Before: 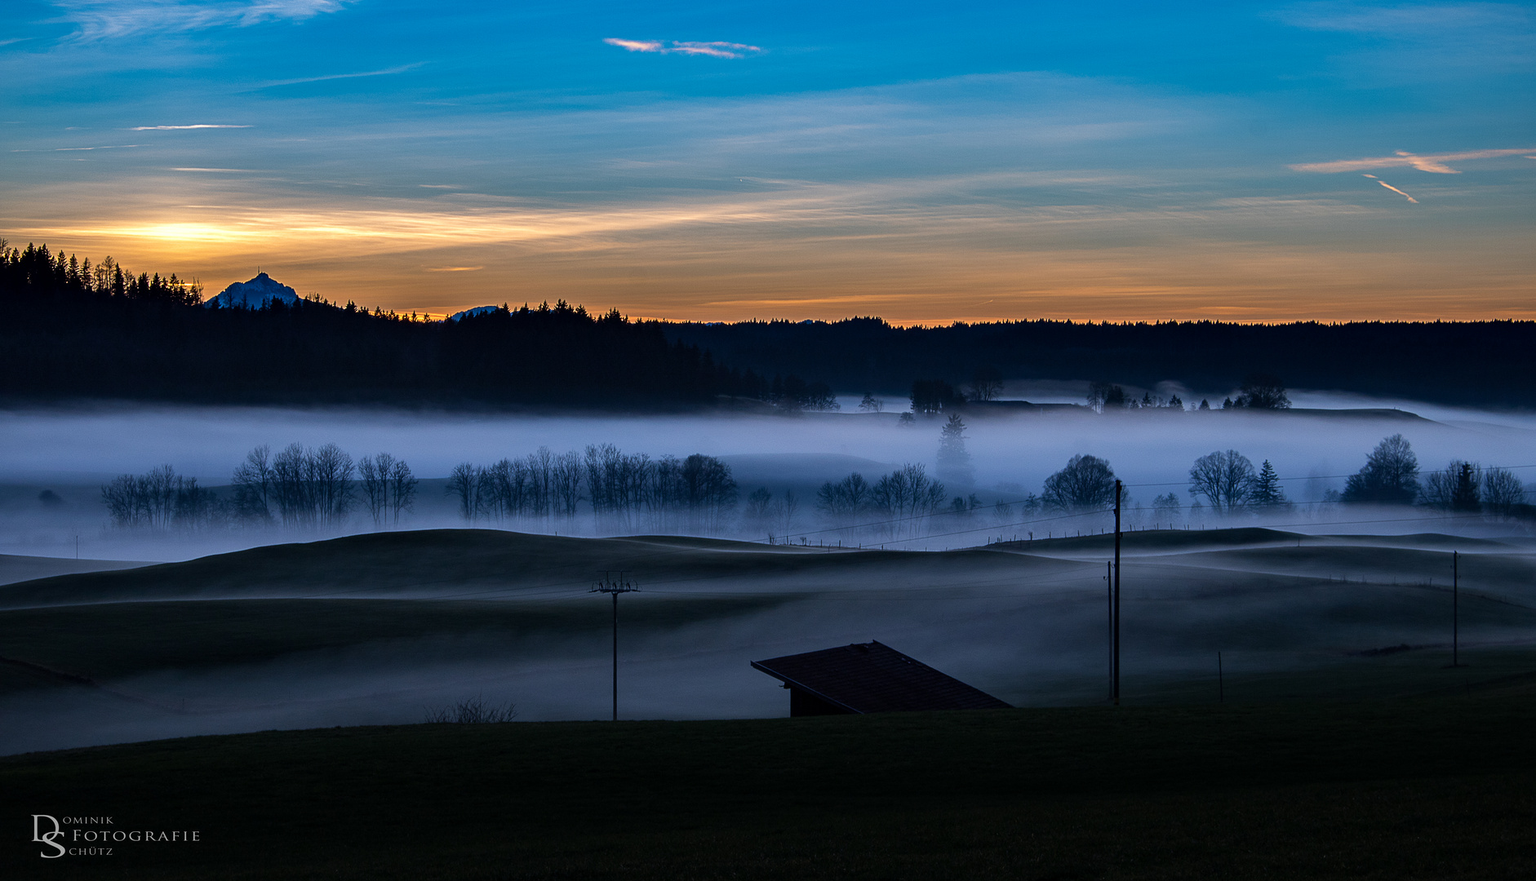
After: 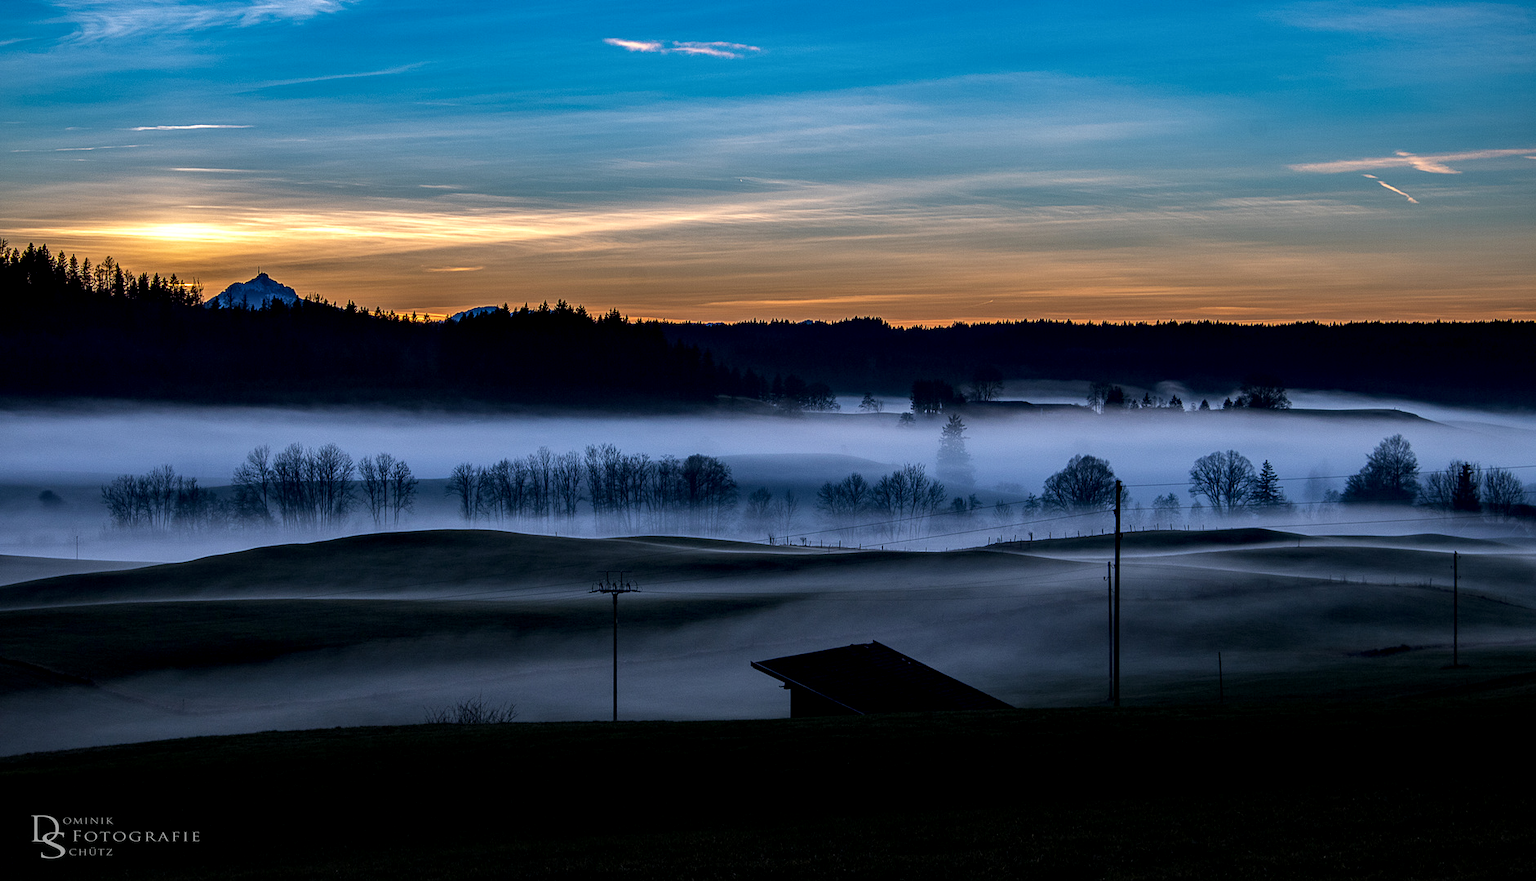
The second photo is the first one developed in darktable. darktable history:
local contrast: highlights 26%, detail 150%
